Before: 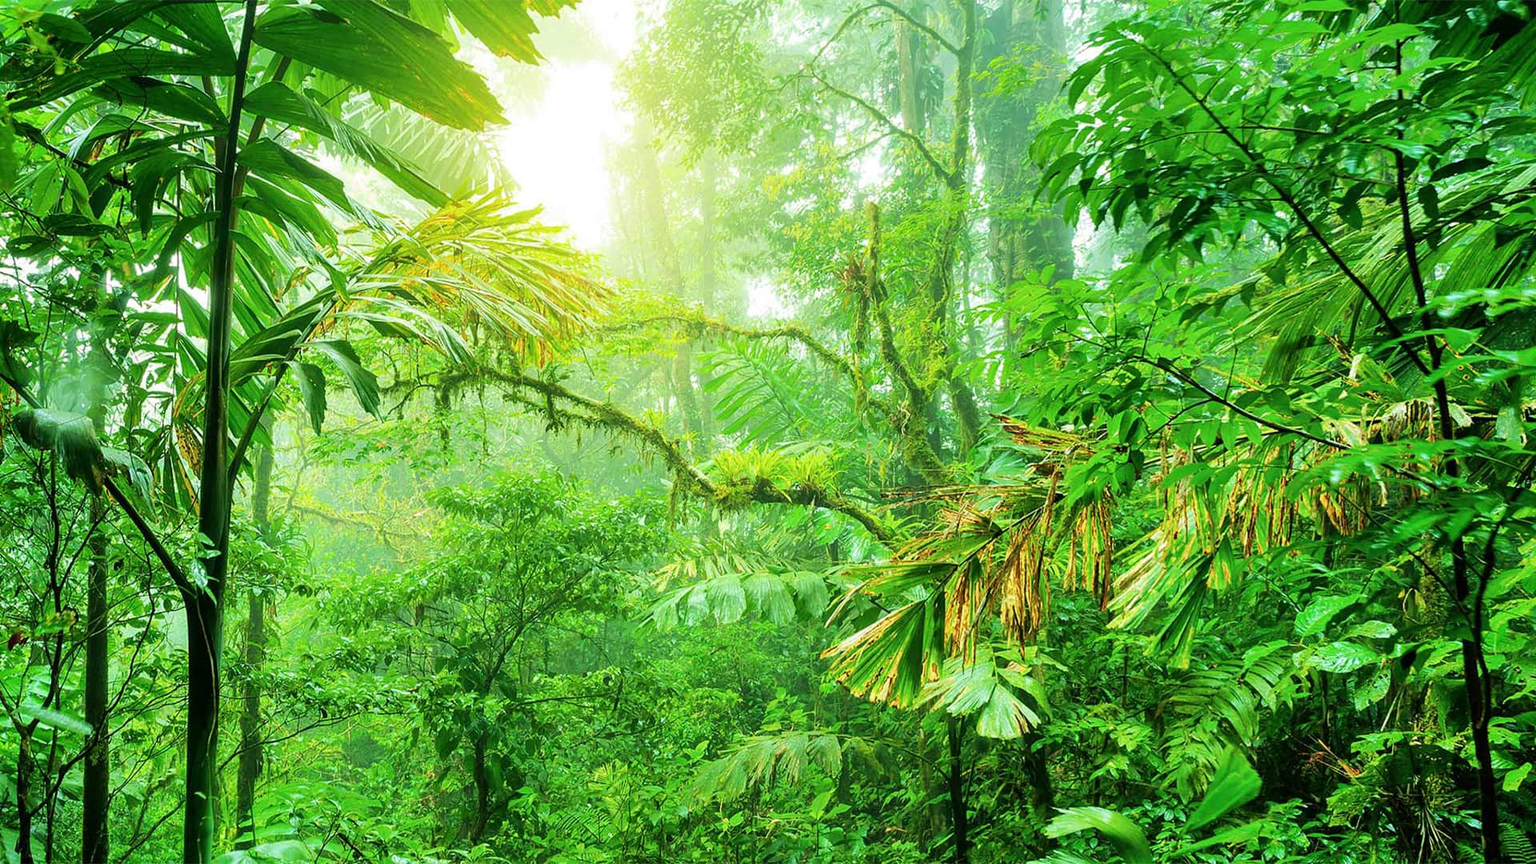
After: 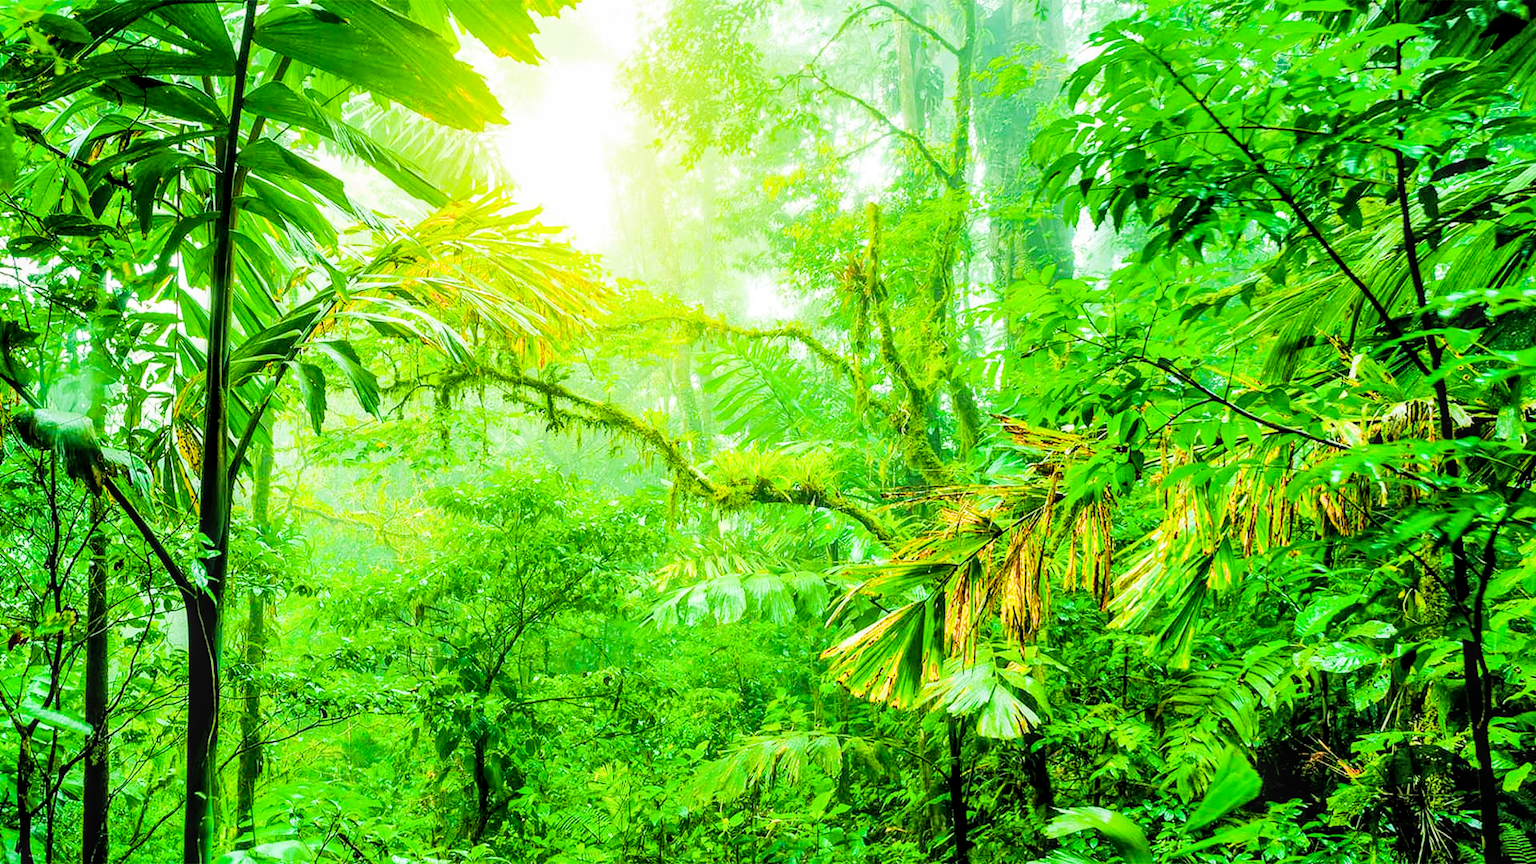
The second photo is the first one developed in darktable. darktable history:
local contrast: on, module defaults
color balance rgb: perceptual saturation grading › global saturation 30%, global vibrance 20%
exposure: black level correction 0, exposure 0.9 EV, compensate highlight preservation false
filmic rgb: black relative exposure -5 EV, hardness 2.88, contrast 1.3, highlights saturation mix -30%
